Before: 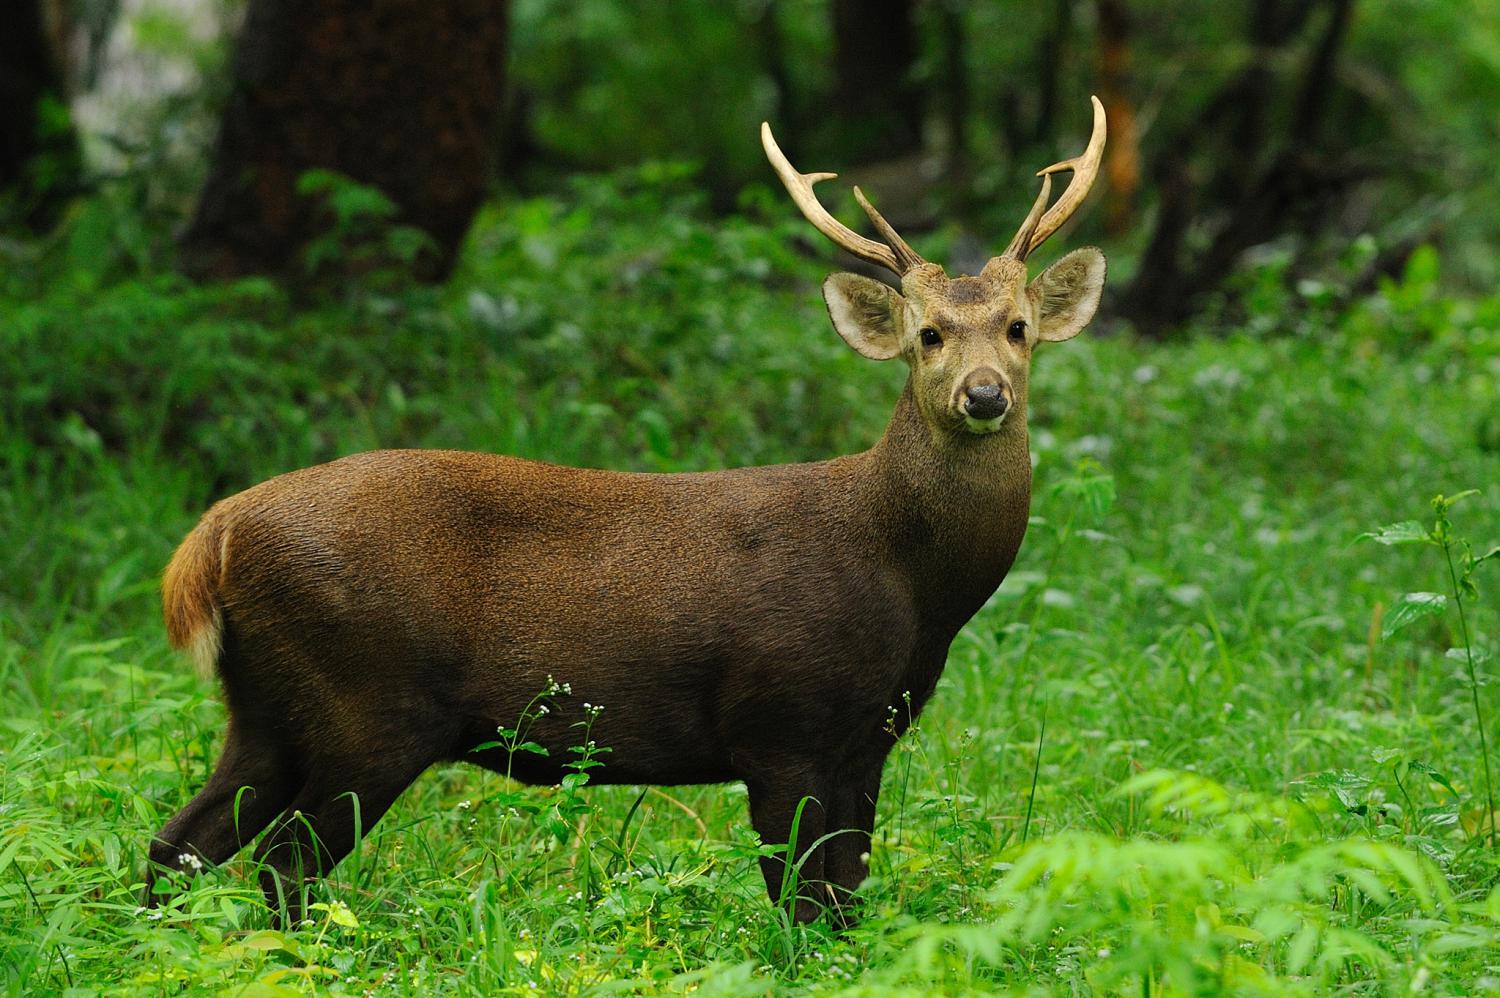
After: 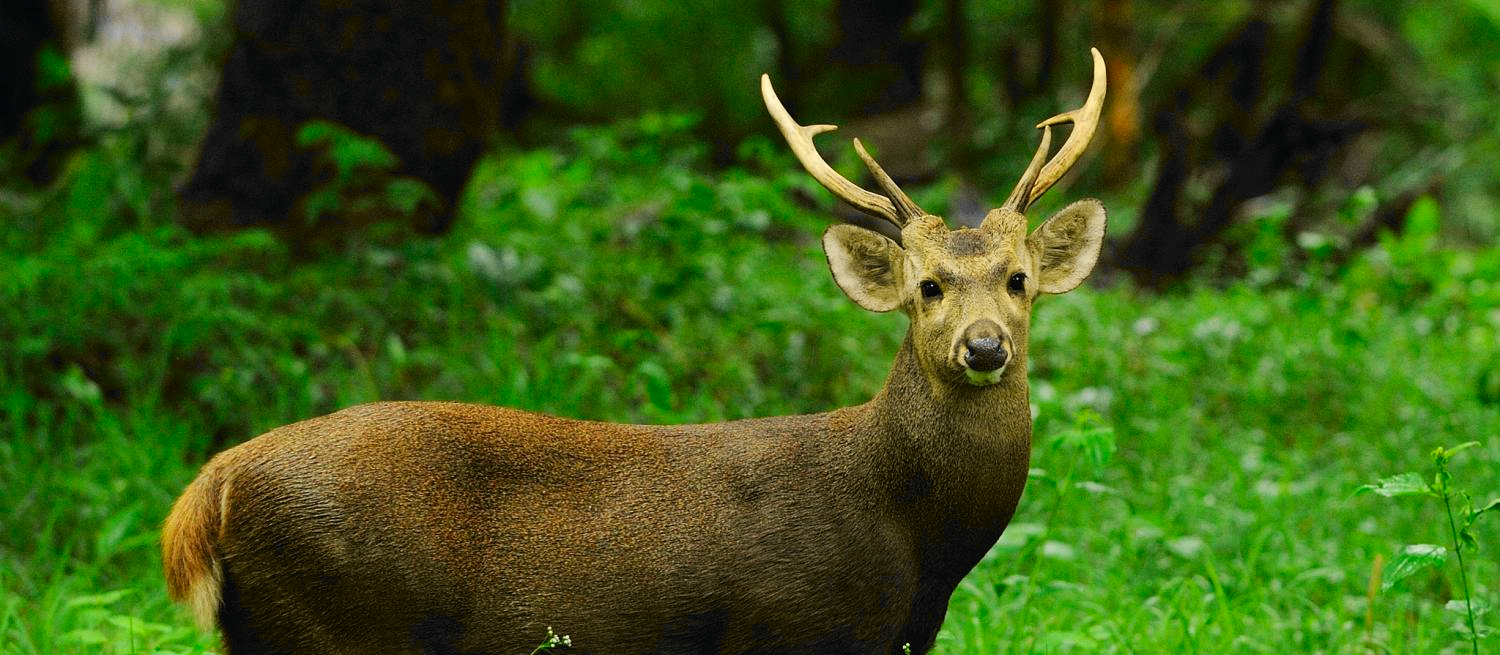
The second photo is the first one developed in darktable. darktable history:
tone curve: curves: ch0 [(0, 0) (0.071, 0.058) (0.266, 0.268) (0.498, 0.542) (0.766, 0.807) (1, 0.983)]; ch1 [(0, 0) (0.346, 0.307) (0.408, 0.387) (0.463, 0.465) (0.482, 0.493) (0.502, 0.499) (0.517, 0.502) (0.55, 0.548) (0.597, 0.61) (0.651, 0.698) (1, 1)]; ch2 [(0, 0) (0.346, 0.34) (0.434, 0.46) (0.485, 0.494) (0.5, 0.498) (0.517, 0.506) (0.526, 0.539) (0.583, 0.603) (0.625, 0.659) (1, 1)], color space Lab, independent channels, preserve colors none
crop and rotate: top 4.848%, bottom 29.503%
